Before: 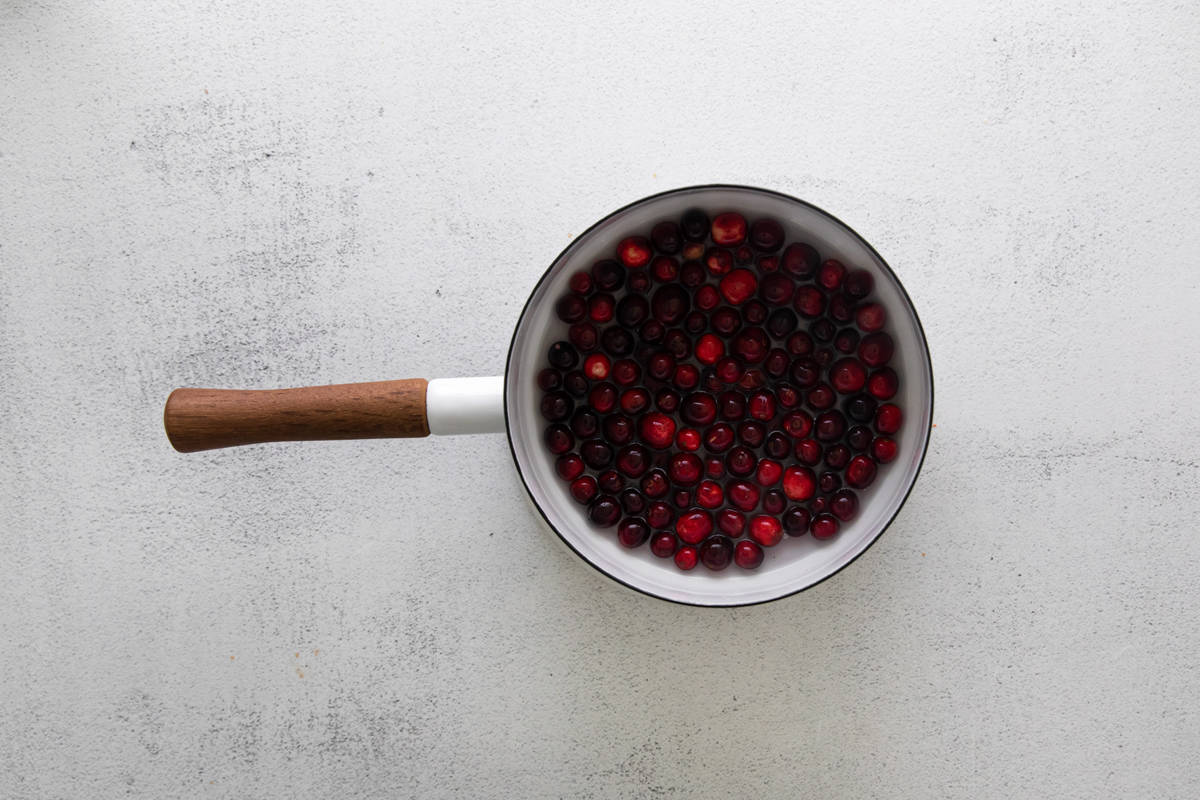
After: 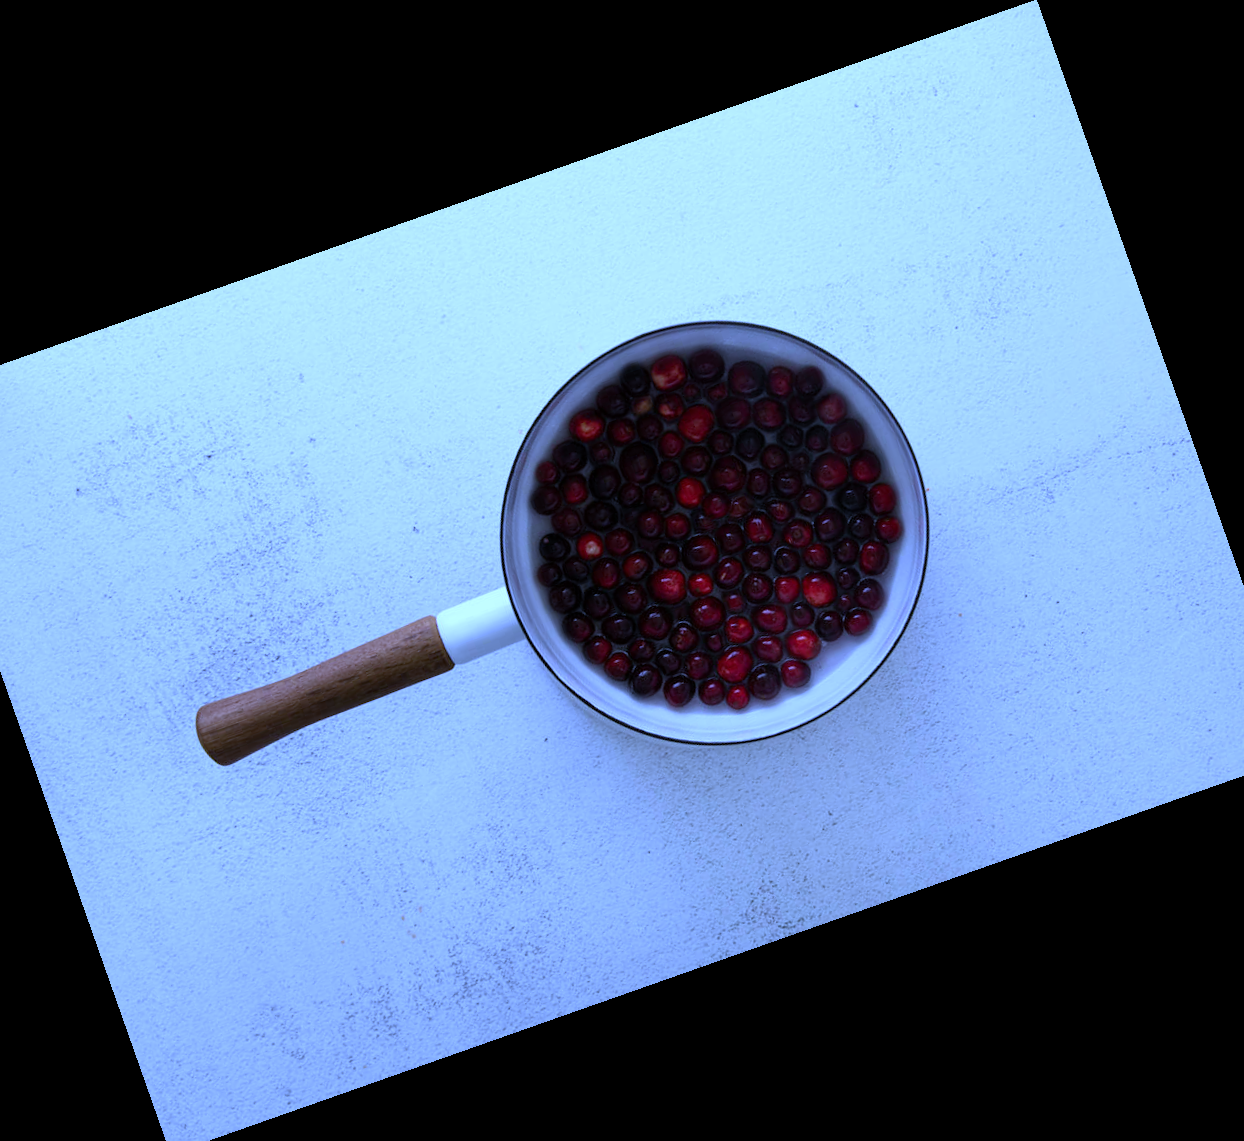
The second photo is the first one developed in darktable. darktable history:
crop and rotate: angle 19.43°, left 6.812%, right 4.125%, bottom 1.087%
white balance: red 0.766, blue 1.537
